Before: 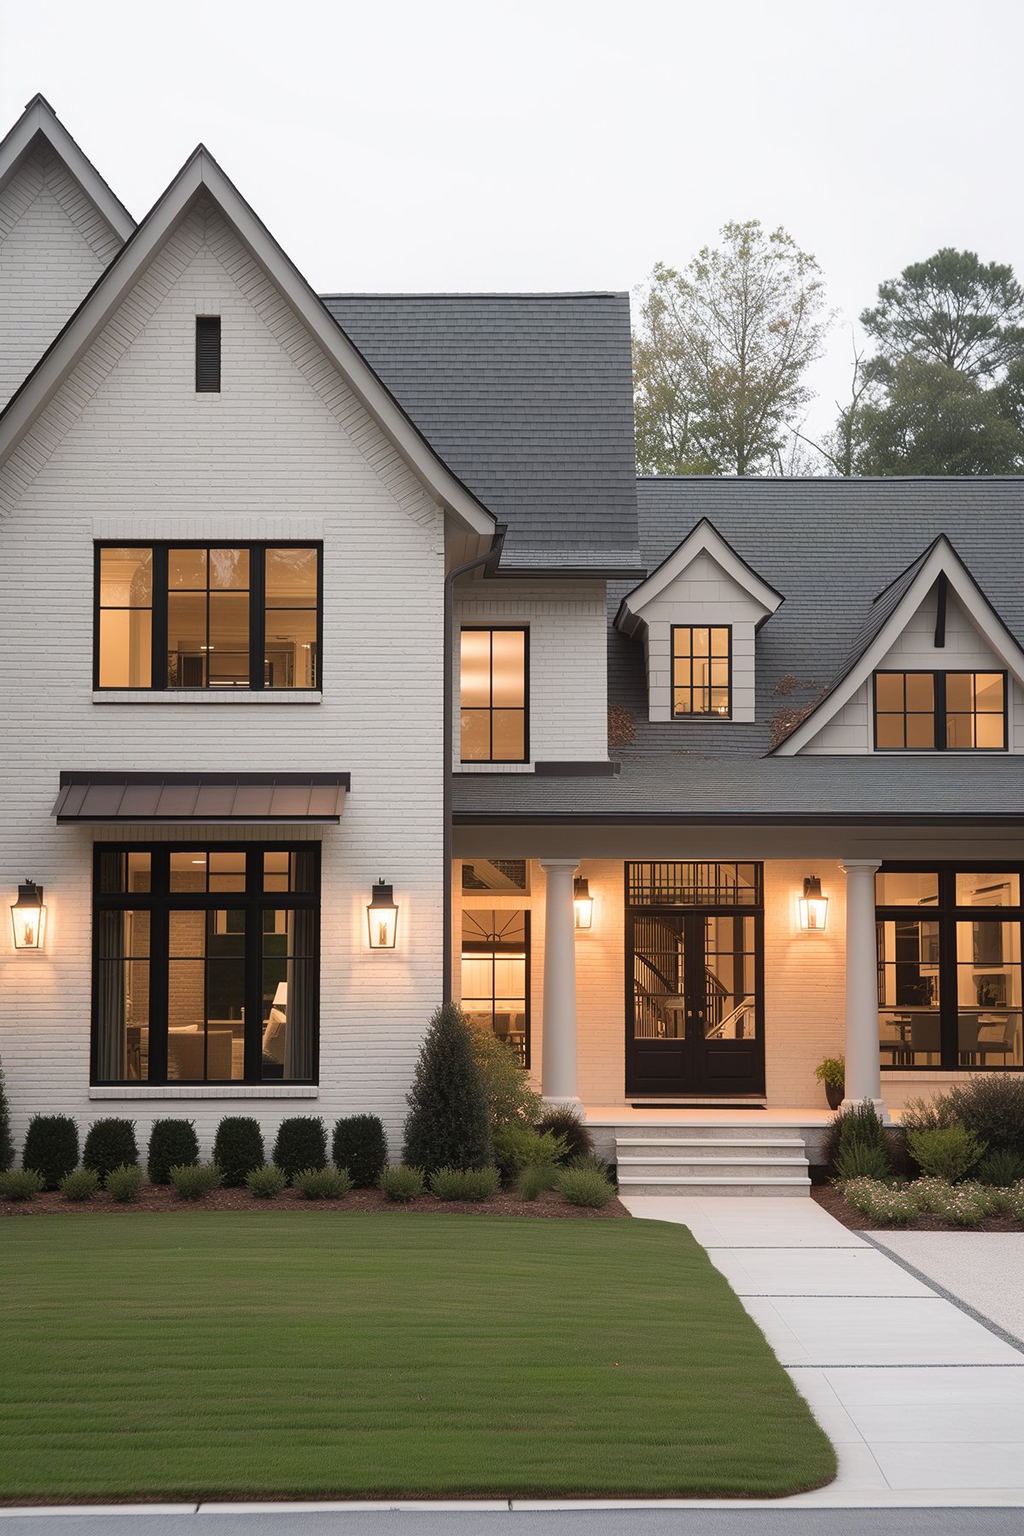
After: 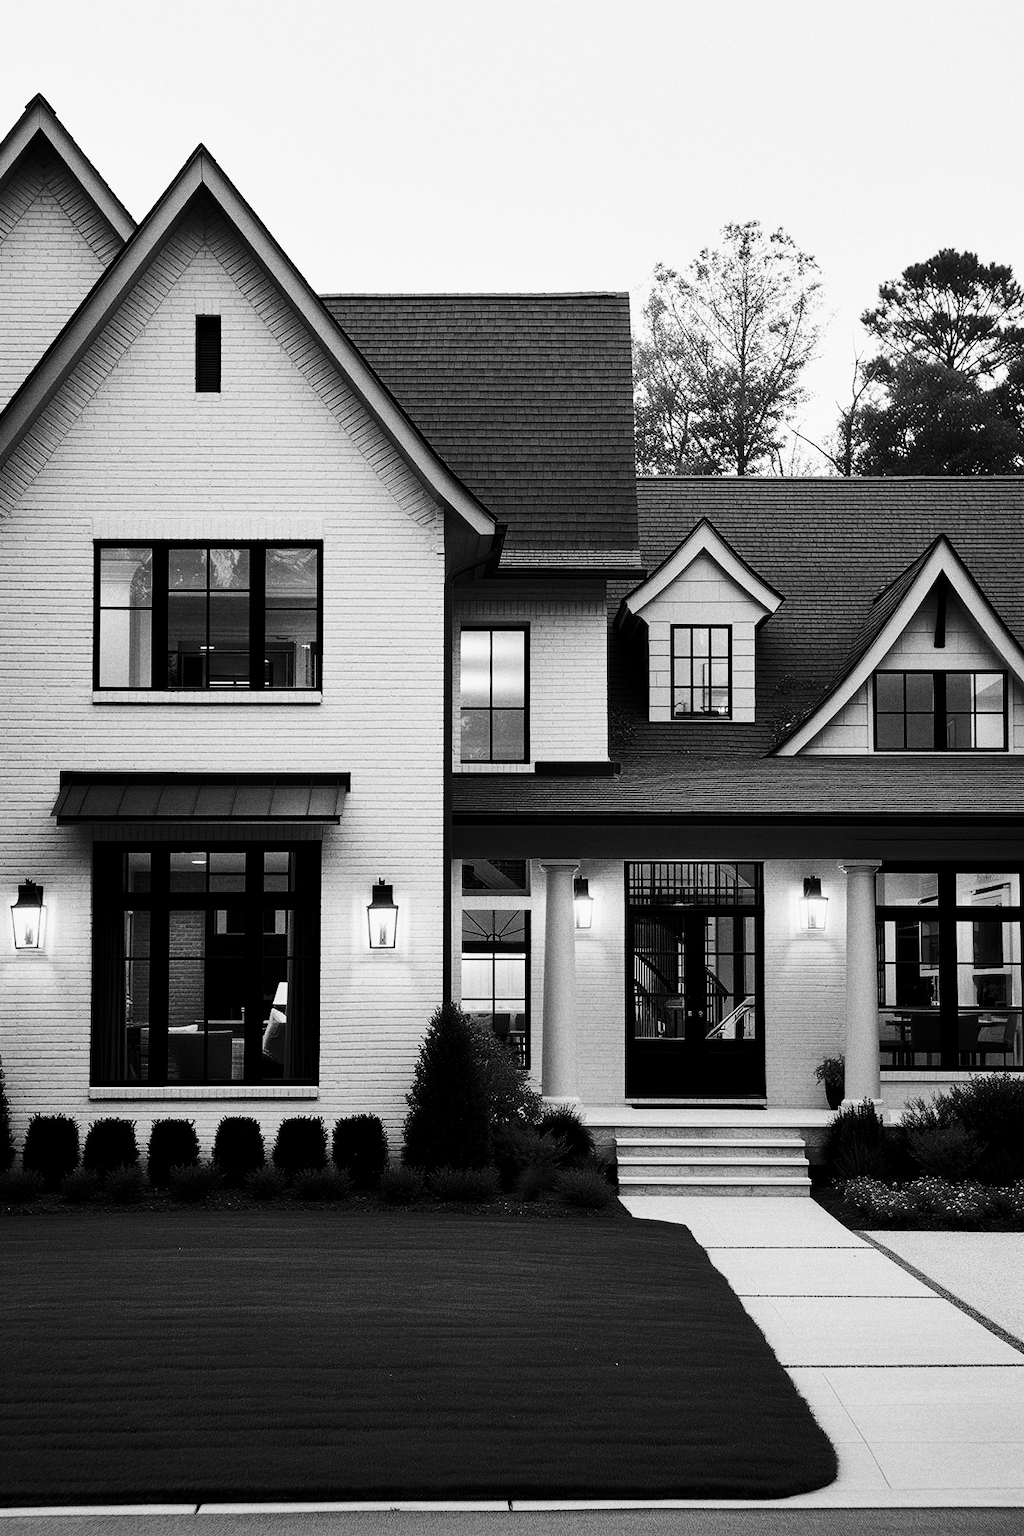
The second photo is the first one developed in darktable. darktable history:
color balance rgb: perceptual saturation grading › global saturation 25%, global vibrance 10%
grain: coarseness 0.09 ISO, strength 40%
tone curve: curves: ch0 [(0, 0) (0.183, 0.152) (0.571, 0.594) (1, 1)]; ch1 [(0, 0) (0.394, 0.307) (0.5, 0.5) (0.586, 0.597) (0.625, 0.647) (1, 1)]; ch2 [(0, 0) (0.5, 0.5) (0.604, 0.616) (1, 1)], color space Lab, independent channels, preserve colors none
graduated density: rotation -180°, offset 24.95
base curve: curves: ch0 [(0, 0) (0.012, 0.01) (0.073, 0.168) (0.31, 0.711) (0.645, 0.957) (1, 1)], preserve colors none
contrast brightness saturation: contrast 0.02, brightness -1, saturation -1
shadows and highlights: shadows 43.71, white point adjustment -1.46, soften with gaussian
